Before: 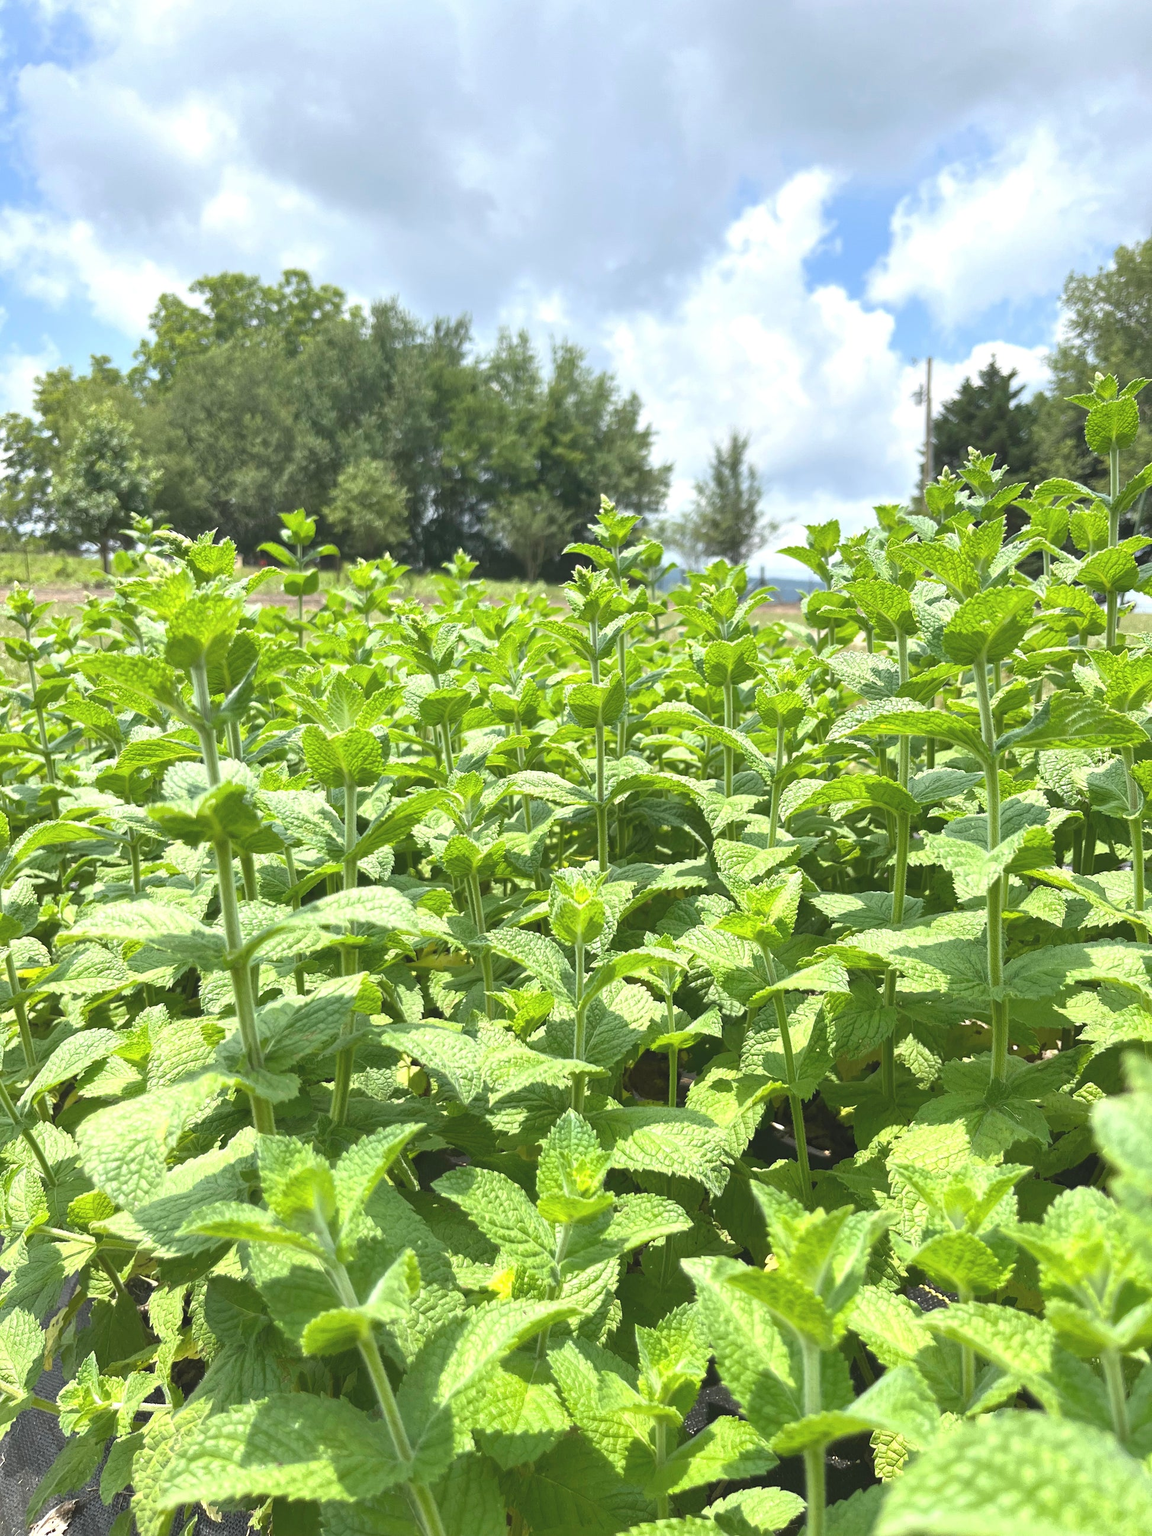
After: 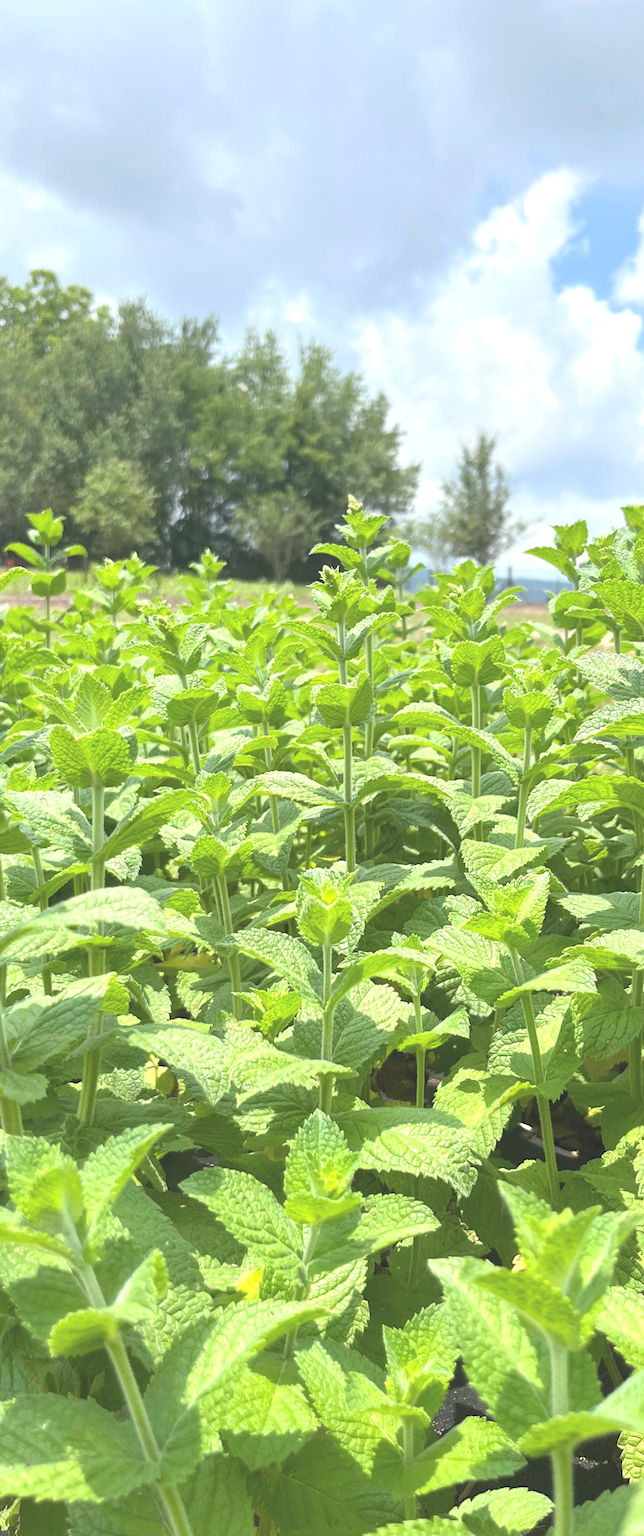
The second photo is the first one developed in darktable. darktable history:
crop: left 21.945%, right 22.127%, bottom 0.007%
contrast brightness saturation: brightness 0.15
